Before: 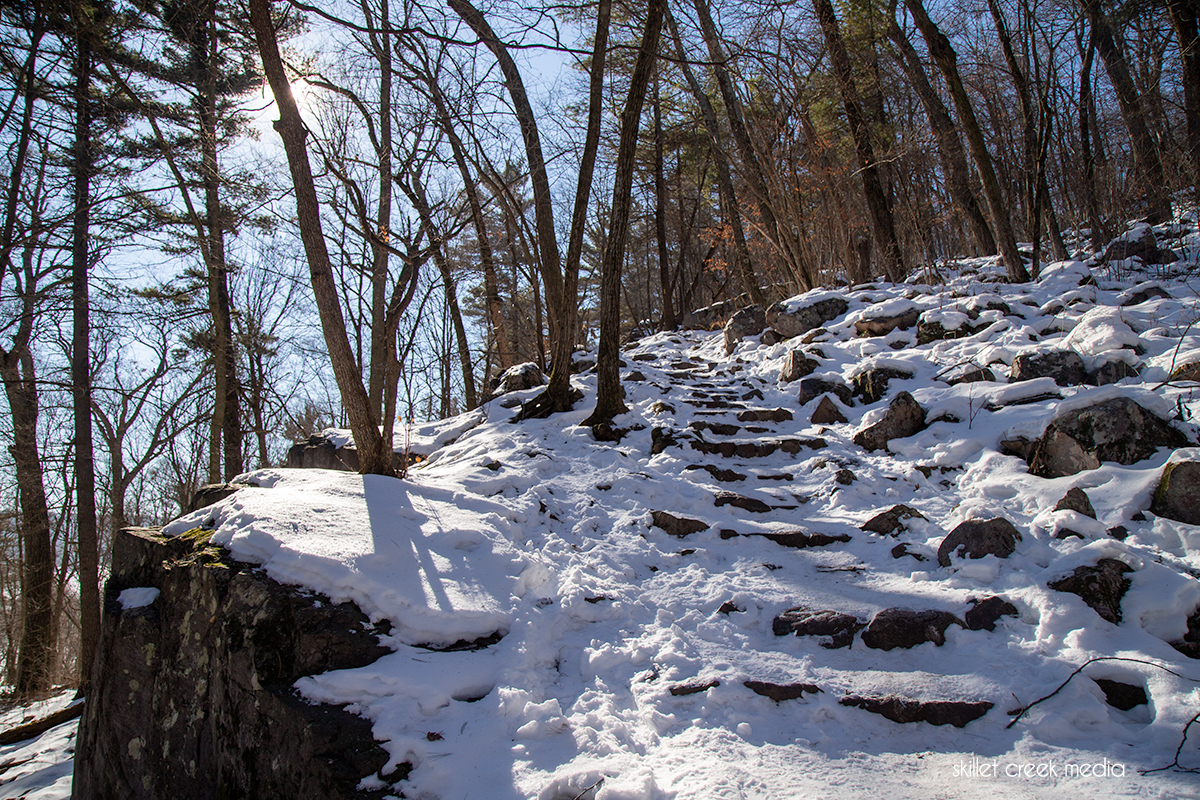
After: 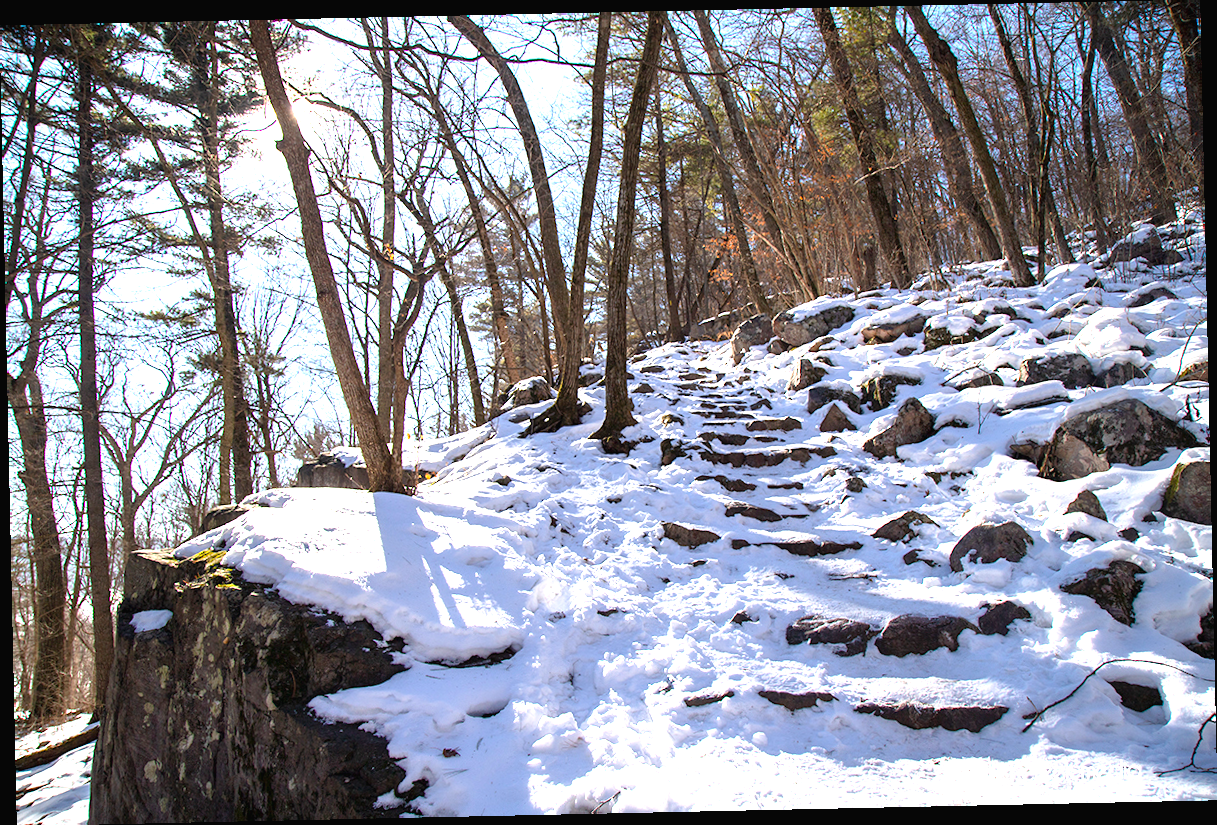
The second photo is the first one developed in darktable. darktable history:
exposure: black level correction 0, exposure 1.379 EV, compensate exposure bias true, compensate highlight preservation false
color balance: output saturation 110%
tone curve: curves: ch0 [(0, 0) (0.003, 0.013) (0.011, 0.017) (0.025, 0.028) (0.044, 0.049) (0.069, 0.07) (0.1, 0.103) (0.136, 0.143) (0.177, 0.186) (0.224, 0.232) (0.277, 0.282) (0.335, 0.333) (0.399, 0.405) (0.468, 0.477) (0.543, 0.54) (0.623, 0.627) (0.709, 0.709) (0.801, 0.798) (0.898, 0.902) (1, 1)], preserve colors none
rotate and perspective: rotation -1.24°, automatic cropping off
